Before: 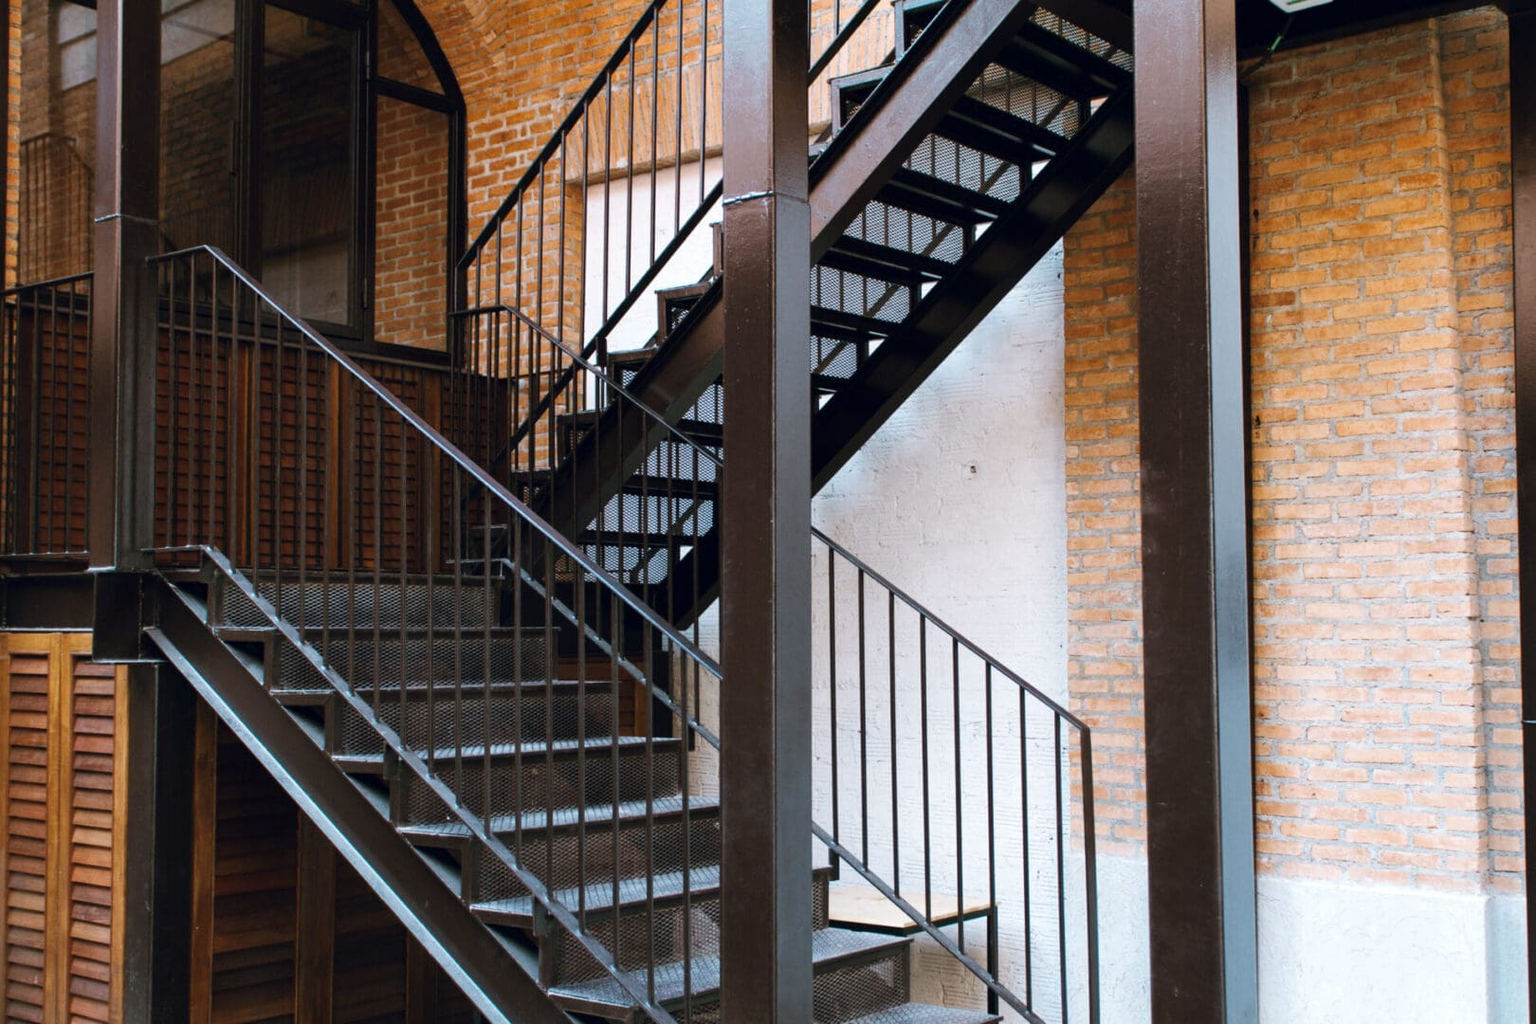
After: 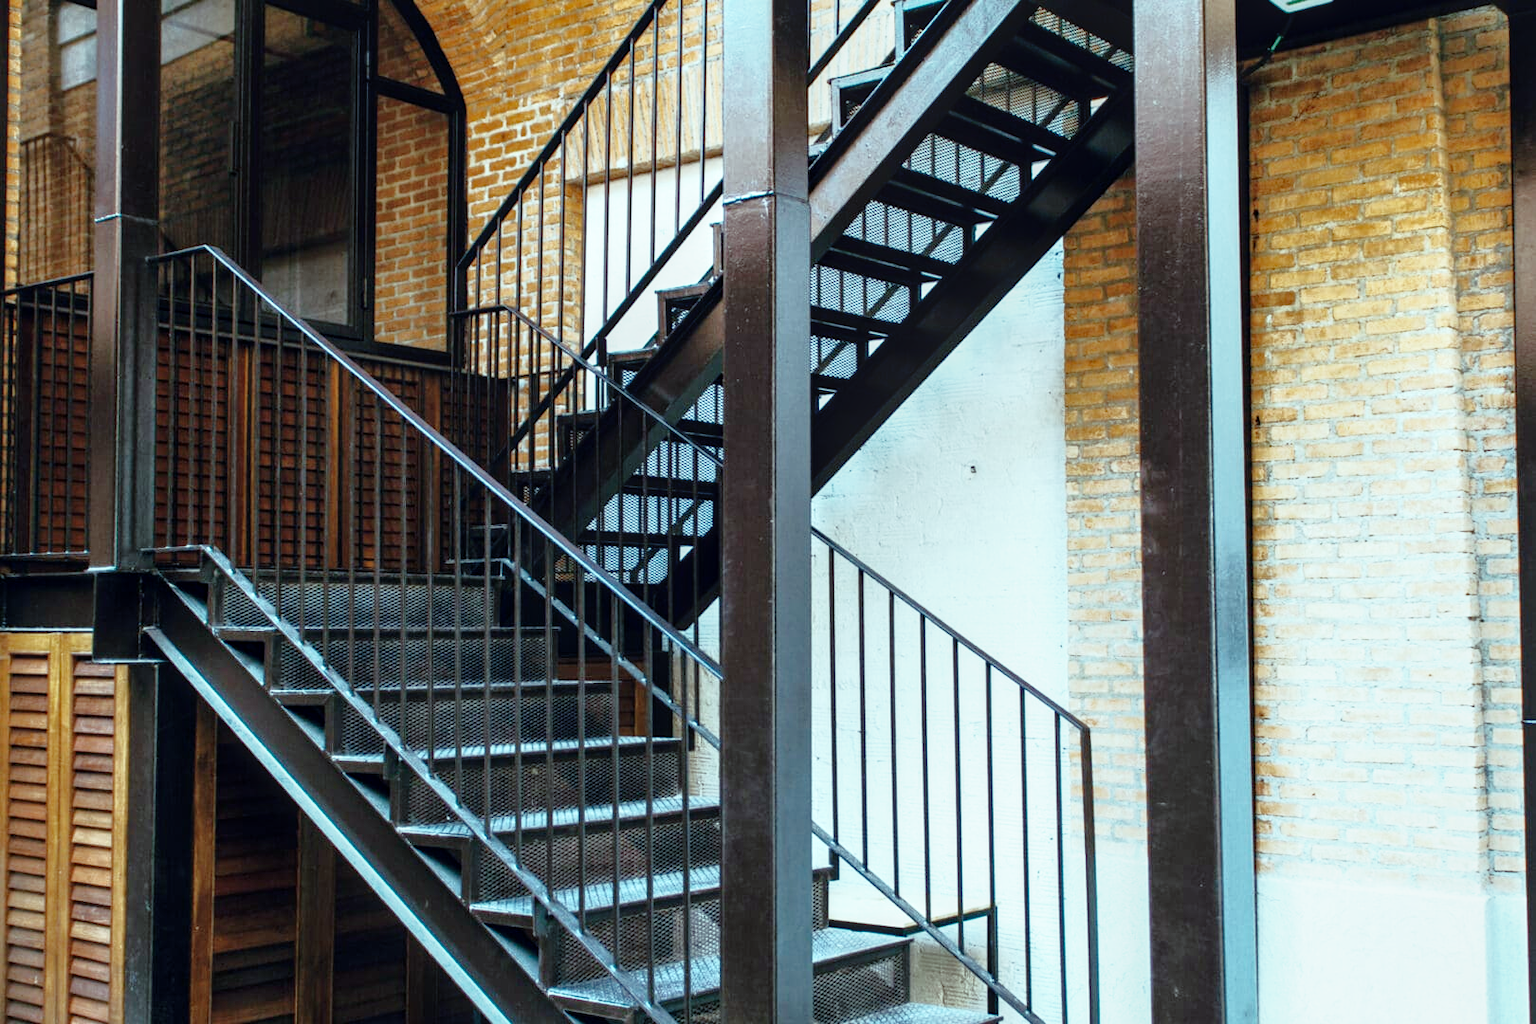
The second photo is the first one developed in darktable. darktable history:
local contrast: on, module defaults
base curve: curves: ch0 [(0, 0) (0.008, 0.007) (0.022, 0.029) (0.048, 0.089) (0.092, 0.197) (0.191, 0.399) (0.275, 0.534) (0.357, 0.65) (0.477, 0.78) (0.542, 0.833) (0.799, 0.973) (1, 1)], preserve colors none
tone curve: curves: ch0 [(0, 0) (0.48, 0.431) (0.7, 0.609) (0.864, 0.854) (1, 1)]
color balance rgb: shadows lift › chroma 7.23%, shadows lift › hue 246.48°, highlights gain › chroma 5.38%, highlights gain › hue 196.93°, white fulcrum 1 EV
